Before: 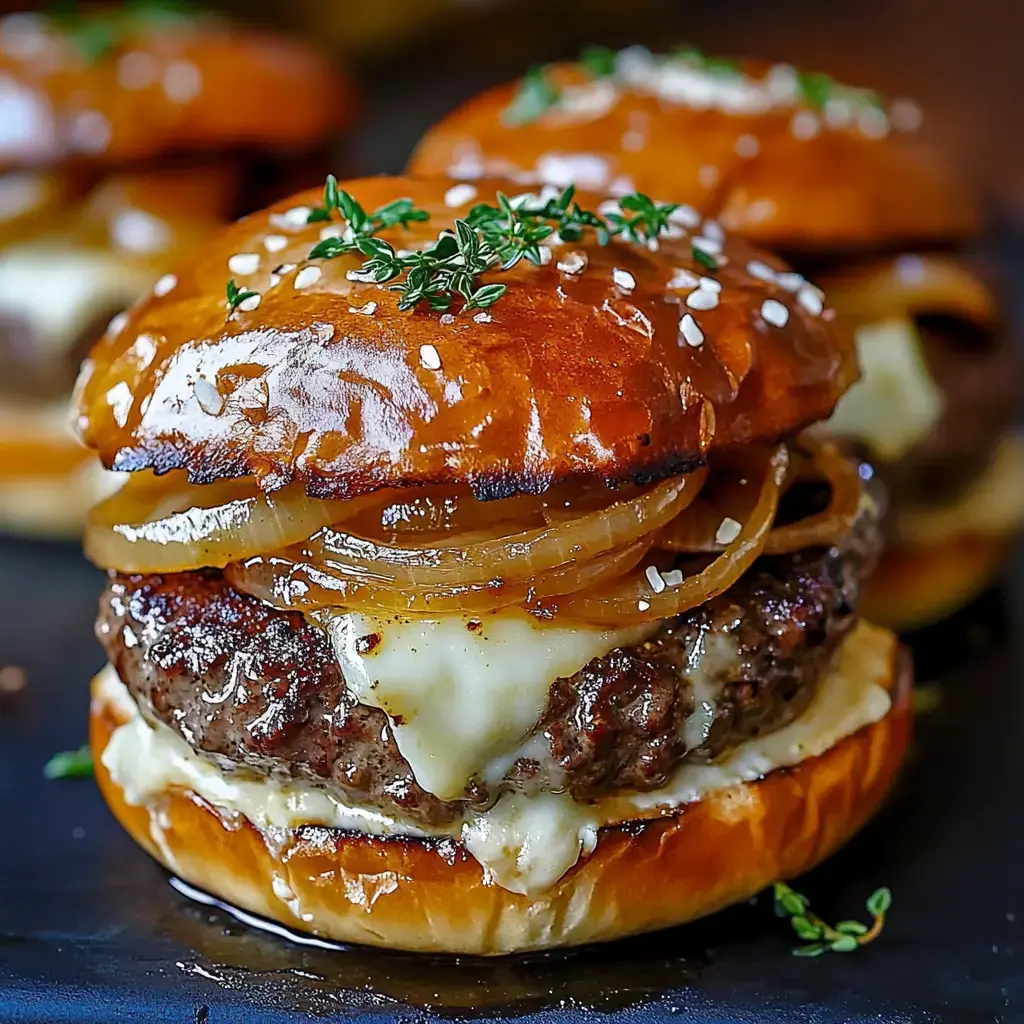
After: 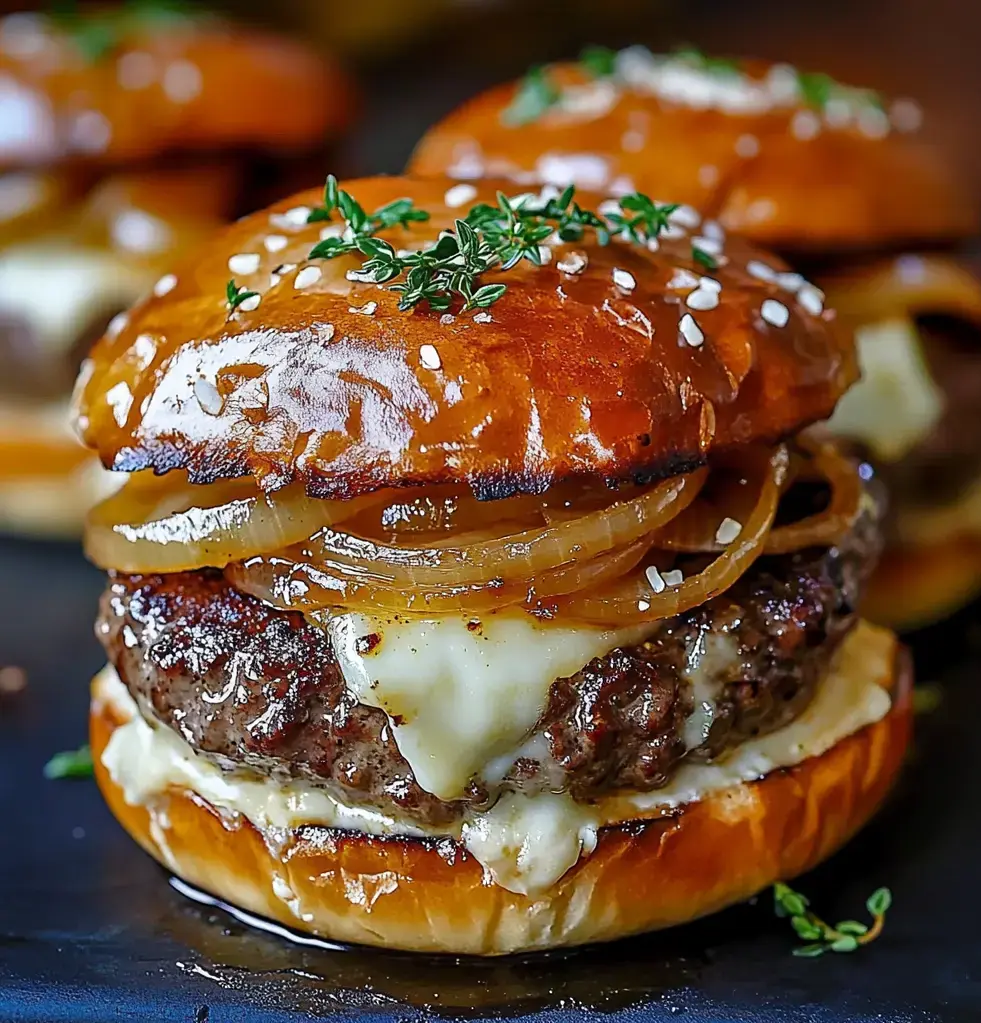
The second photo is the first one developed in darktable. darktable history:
crop: right 4.127%, bottom 0.02%
